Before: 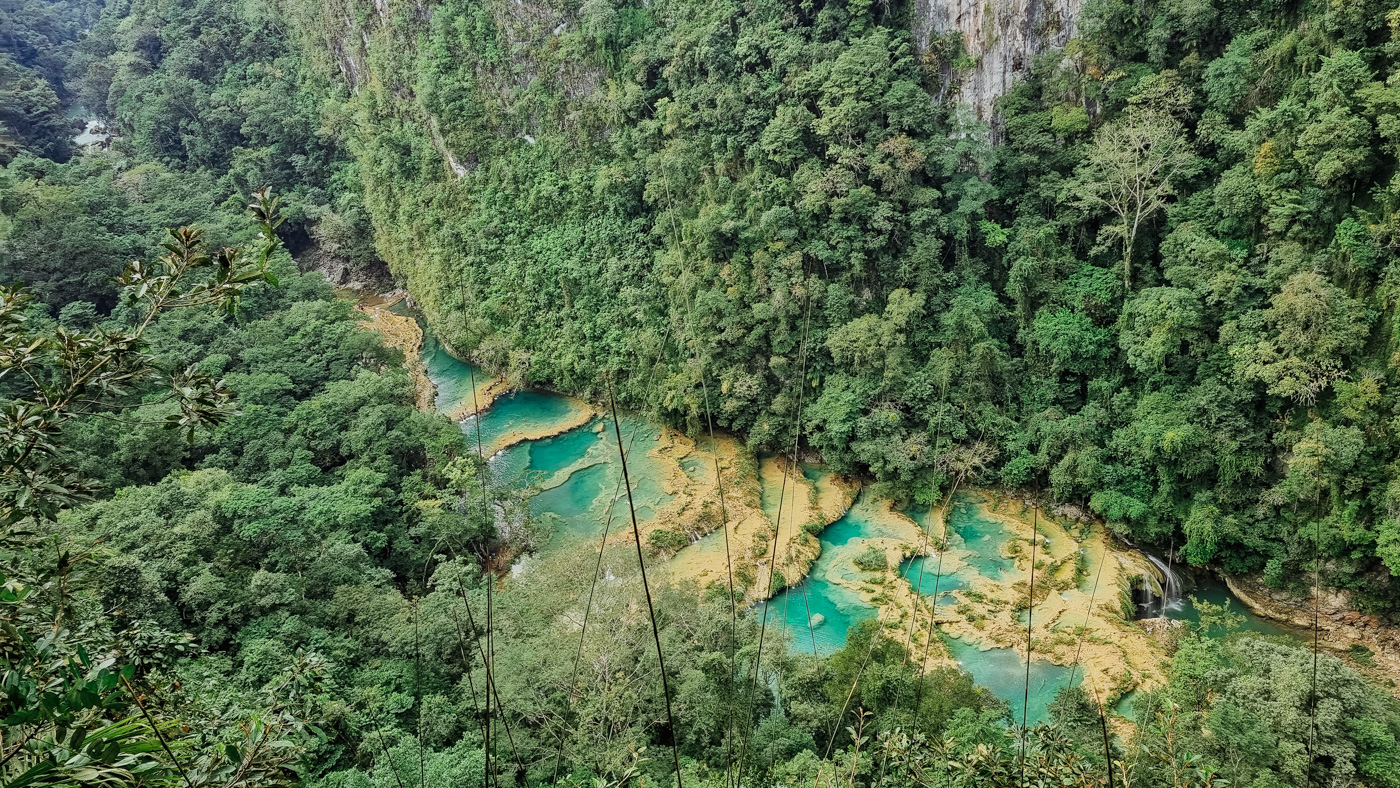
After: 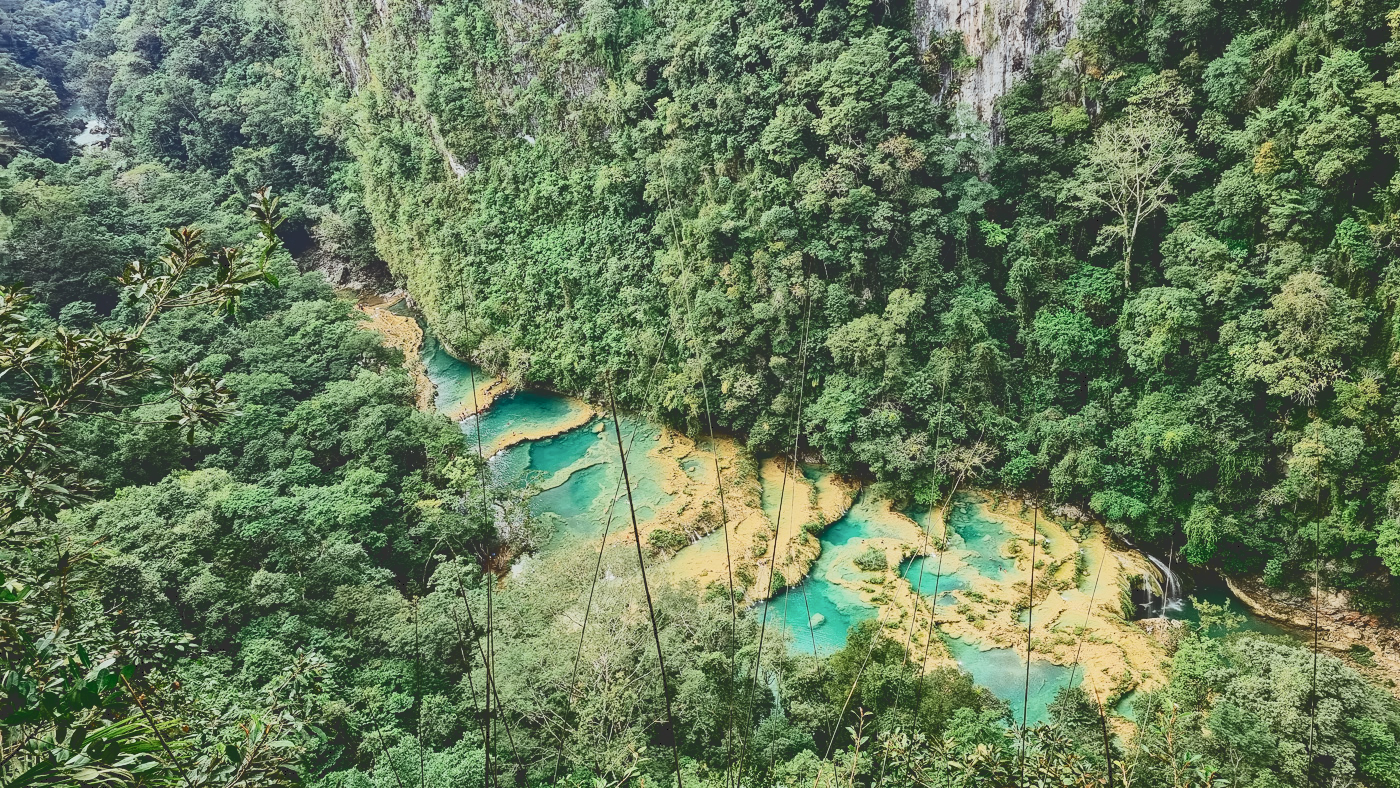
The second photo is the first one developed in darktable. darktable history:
tone curve: curves: ch0 [(0, 0) (0.003, 0.19) (0.011, 0.192) (0.025, 0.192) (0.044, 0.194) (0.069, 0.196) (0.1, 0.197) (0.136, 0.198) (0.177, 0.216) (0.224, 0.236) (0.277, 0.269) (0.335, 0.331) (0.399, 0.418) (0.468, 0.515) (0.543, 0.621) (0.623, 0.725) (0.709, 0.804) (0.801, 0.859) (0.898, 0.913) (1, 1)], color space Lab, independent channels, preserve colors none
